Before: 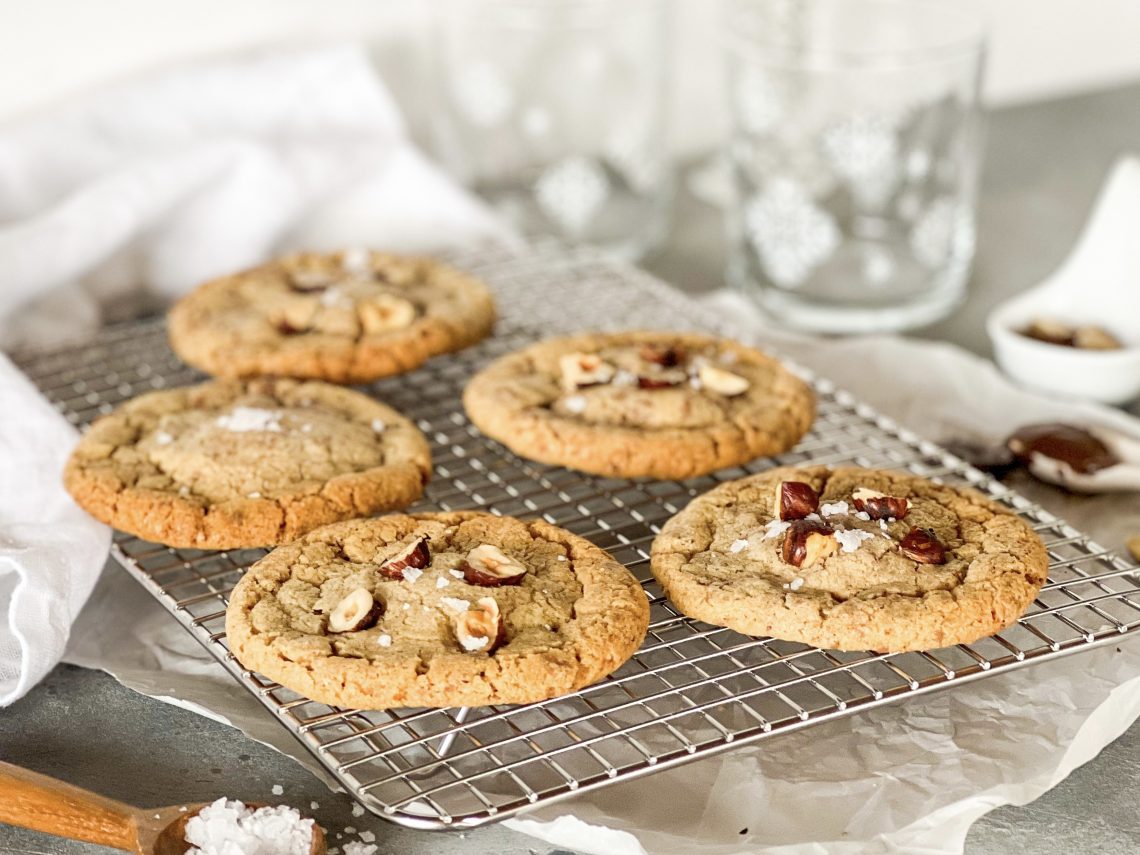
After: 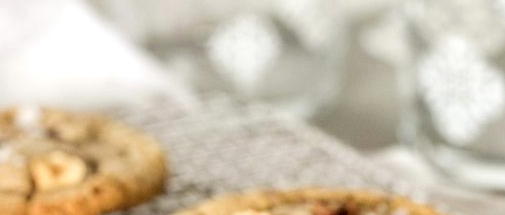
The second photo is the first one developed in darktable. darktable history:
exposure: black level correction 0.001, exposure 0.144 EV, compensate exposure bias true, compensate highlight preservation false
crop: left 28.834%, top 16.796%, right 26.82%, bottom 57.992%
